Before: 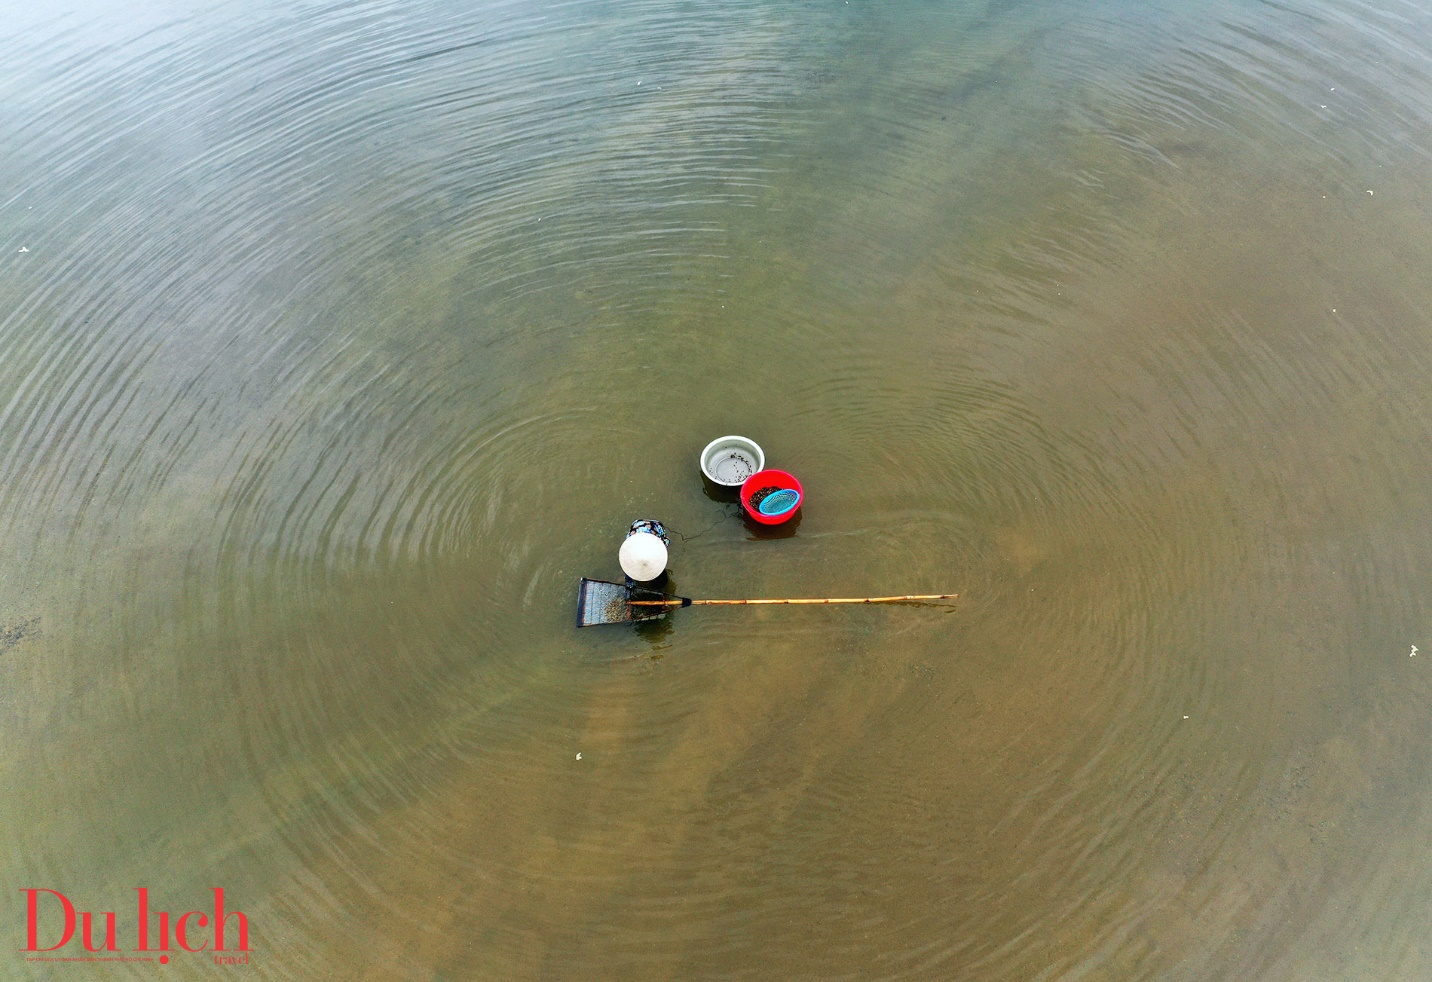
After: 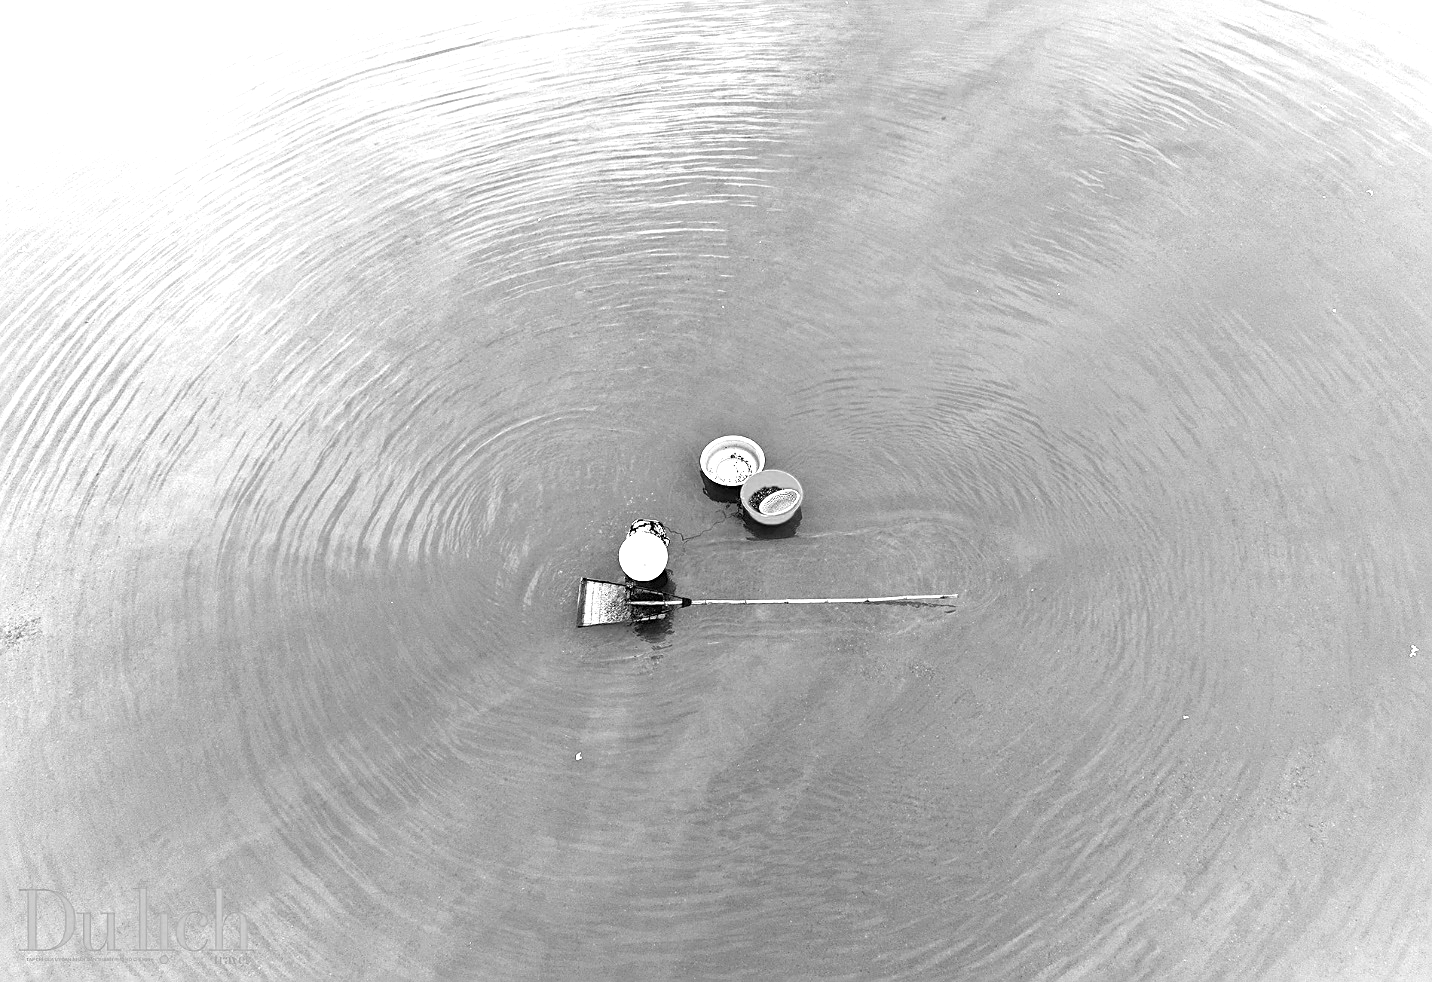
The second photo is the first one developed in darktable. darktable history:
sharpen: on, module defaults
exposure: black level correction 0, exposure 1.45 EV, compensate exposure bias true, compensate highlight preservation false
color calibration: output gray [0.31, 0.36, 0.33, 0], gray › normalize channels true, illuminant same as pipeline (D50), adaptation XYZ, x 0.346, y 0.359, gamut compression 0
